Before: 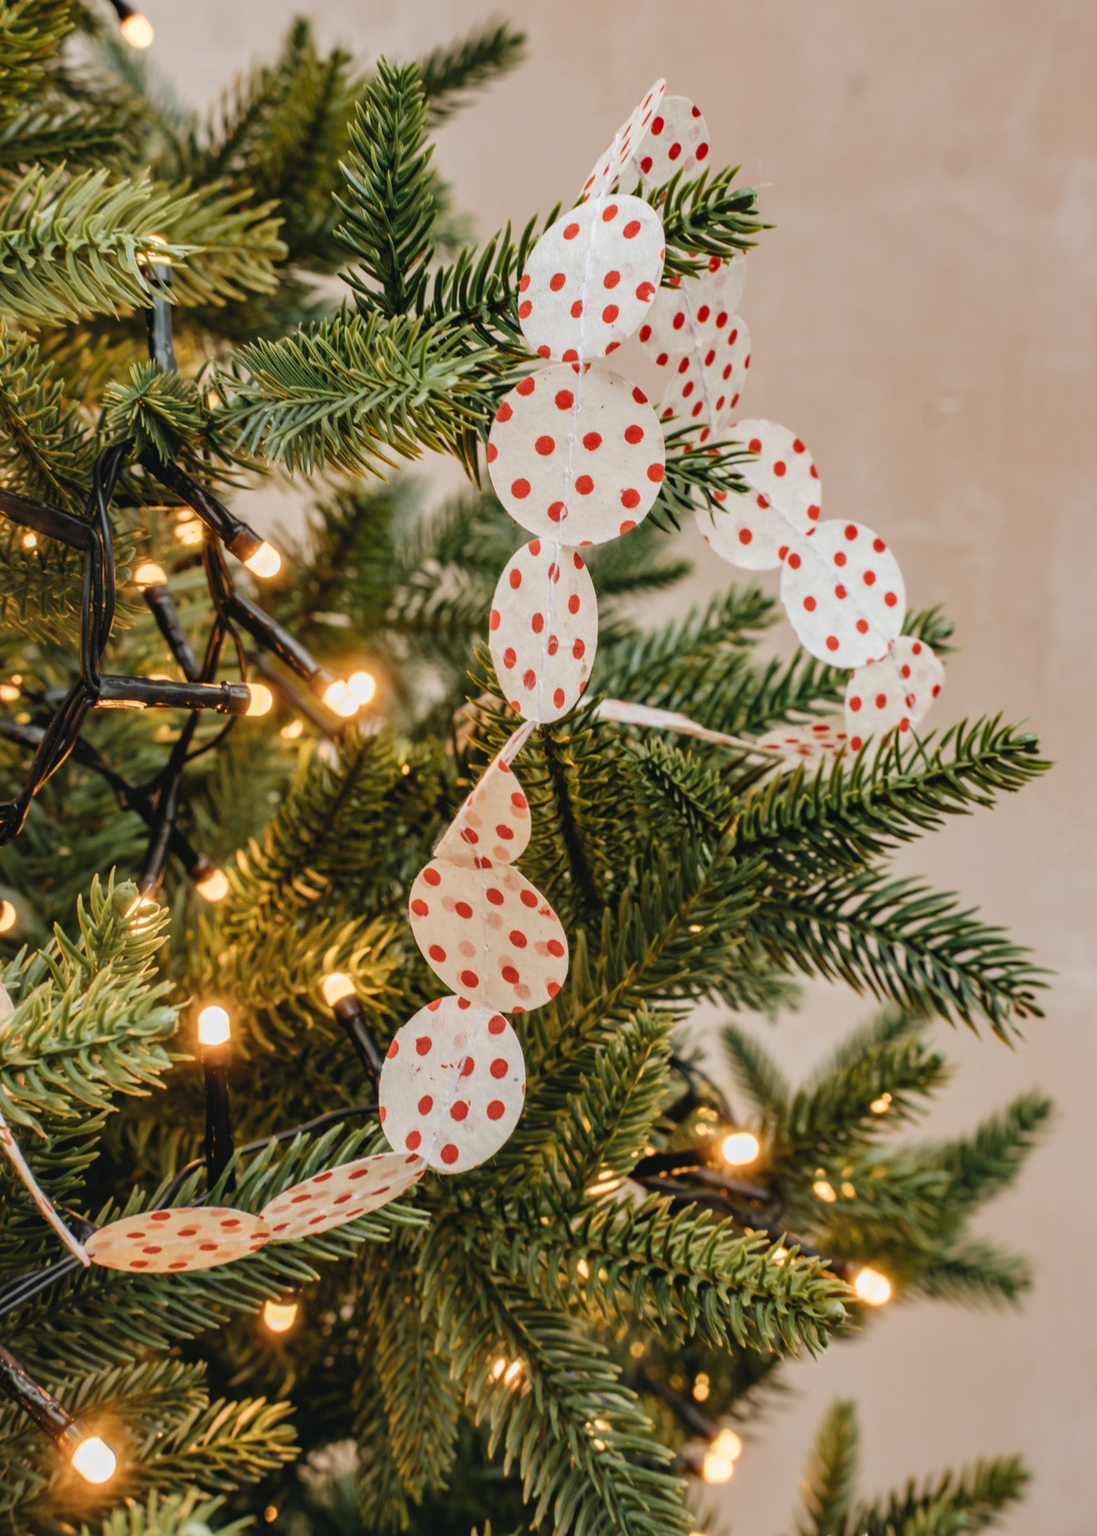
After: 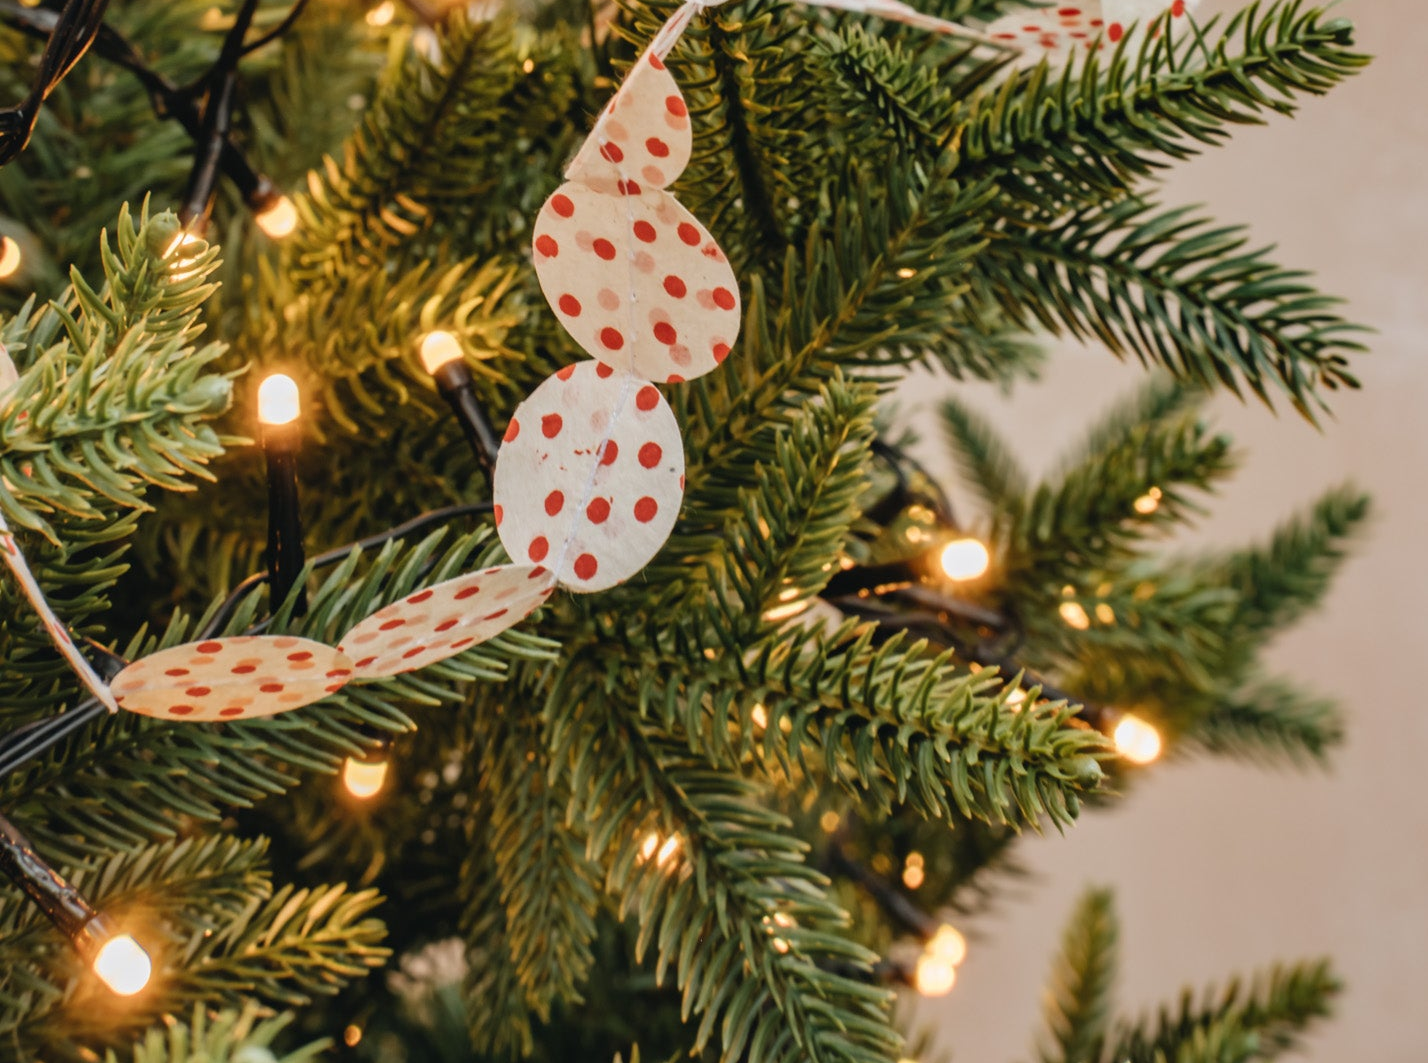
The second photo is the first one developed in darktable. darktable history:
crop and rotate: top 46.821%, right 0.023%
